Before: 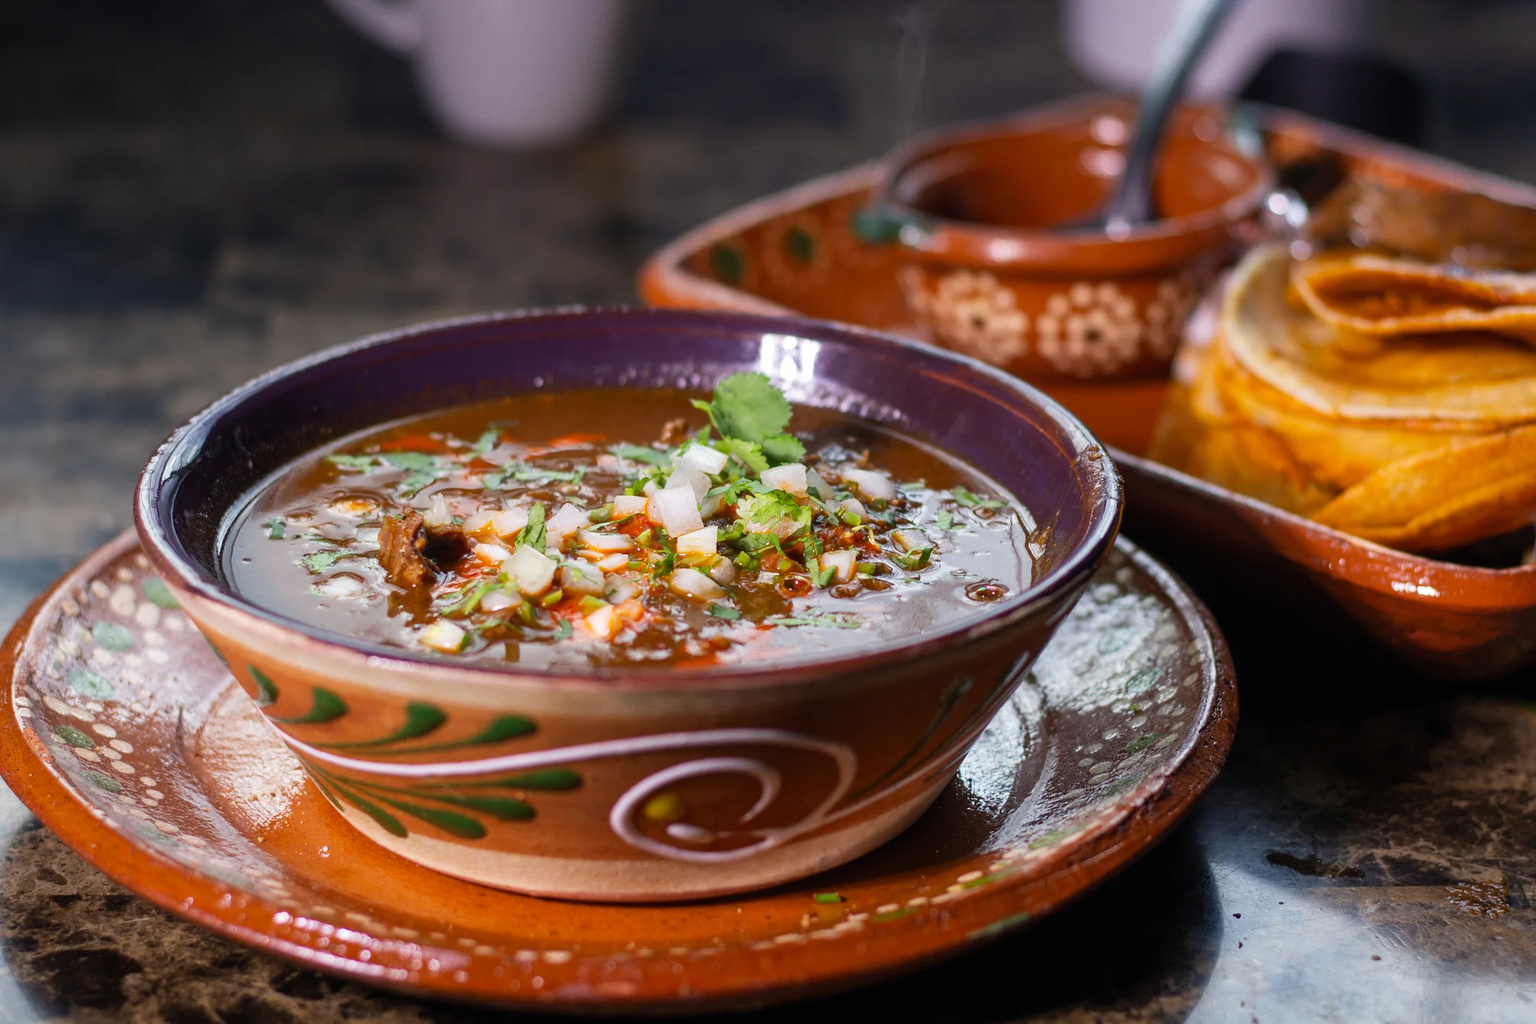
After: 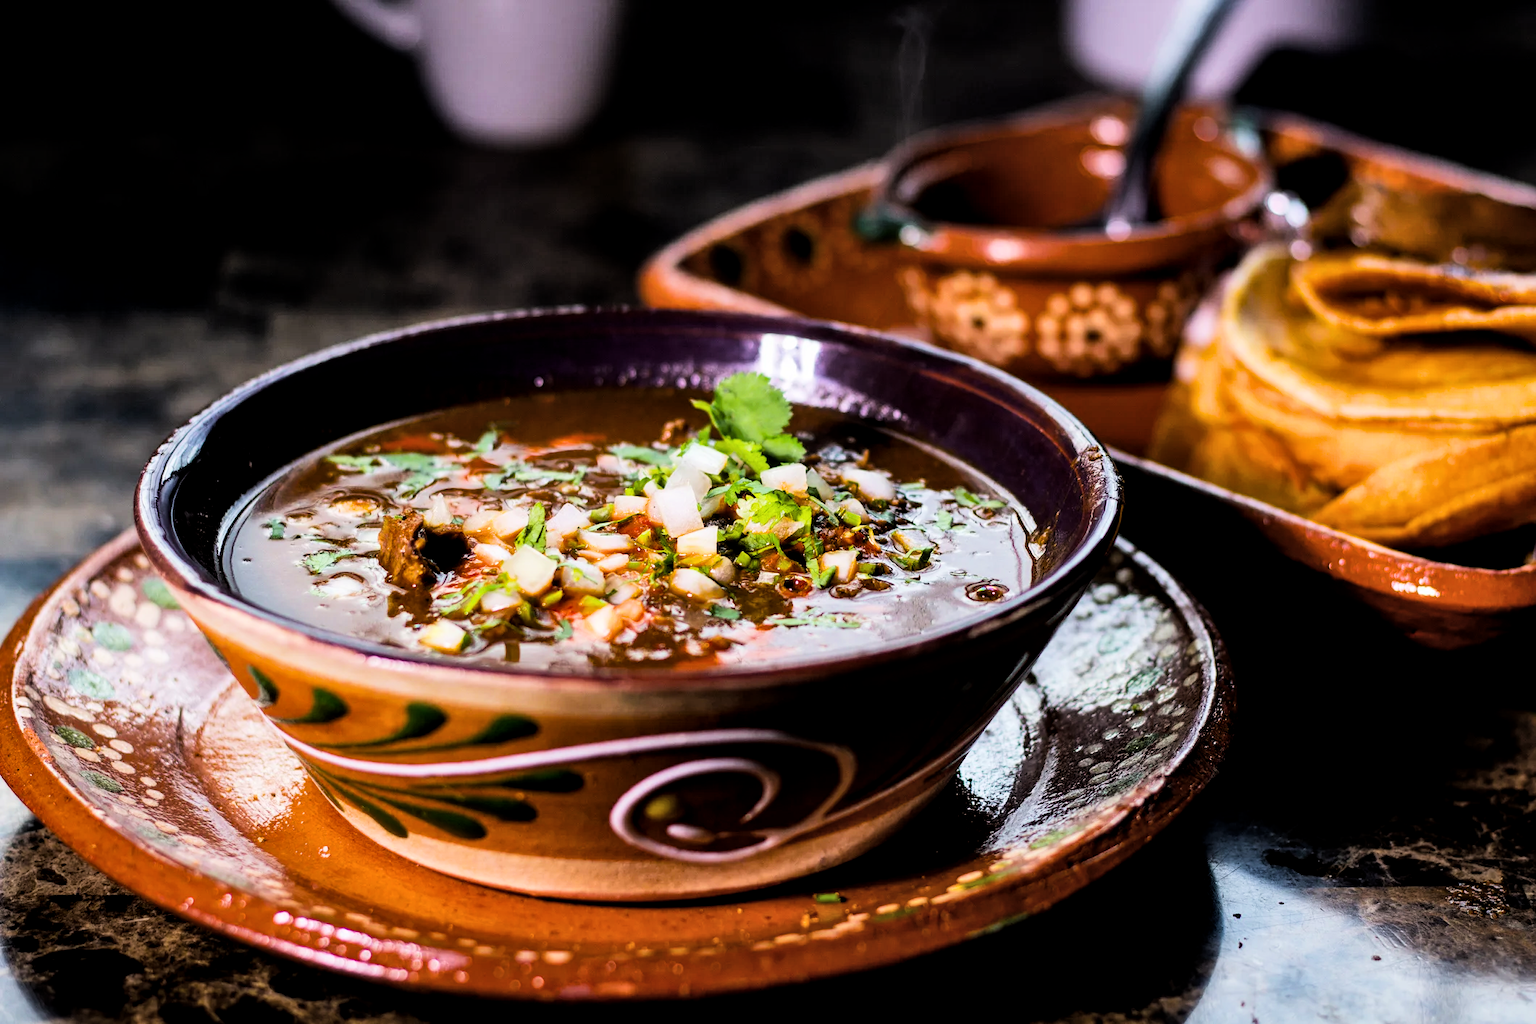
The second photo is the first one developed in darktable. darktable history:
levels: levels [0, 0.51, 1]
local contrast: highlights 102%, shadows 98%, detail 119%, midtone range 0.2
filmic rgb: black relative exposure -5.03 EV, white relative exposure 3.97 EV, threshold 2.95 EV, hardness 2.89, contrast 1.516, enable highlight reconstruction true
color balance rgb: perceptual saturation grading › global saturation 30.602%, perceptual brilliance grading › highlights 16.232%, perceptual brilliance grading › shadows -14.143%, global vibrance 20%
shadows and highlights: shadows 31.89, highlights -32.64, soften with gaussian
